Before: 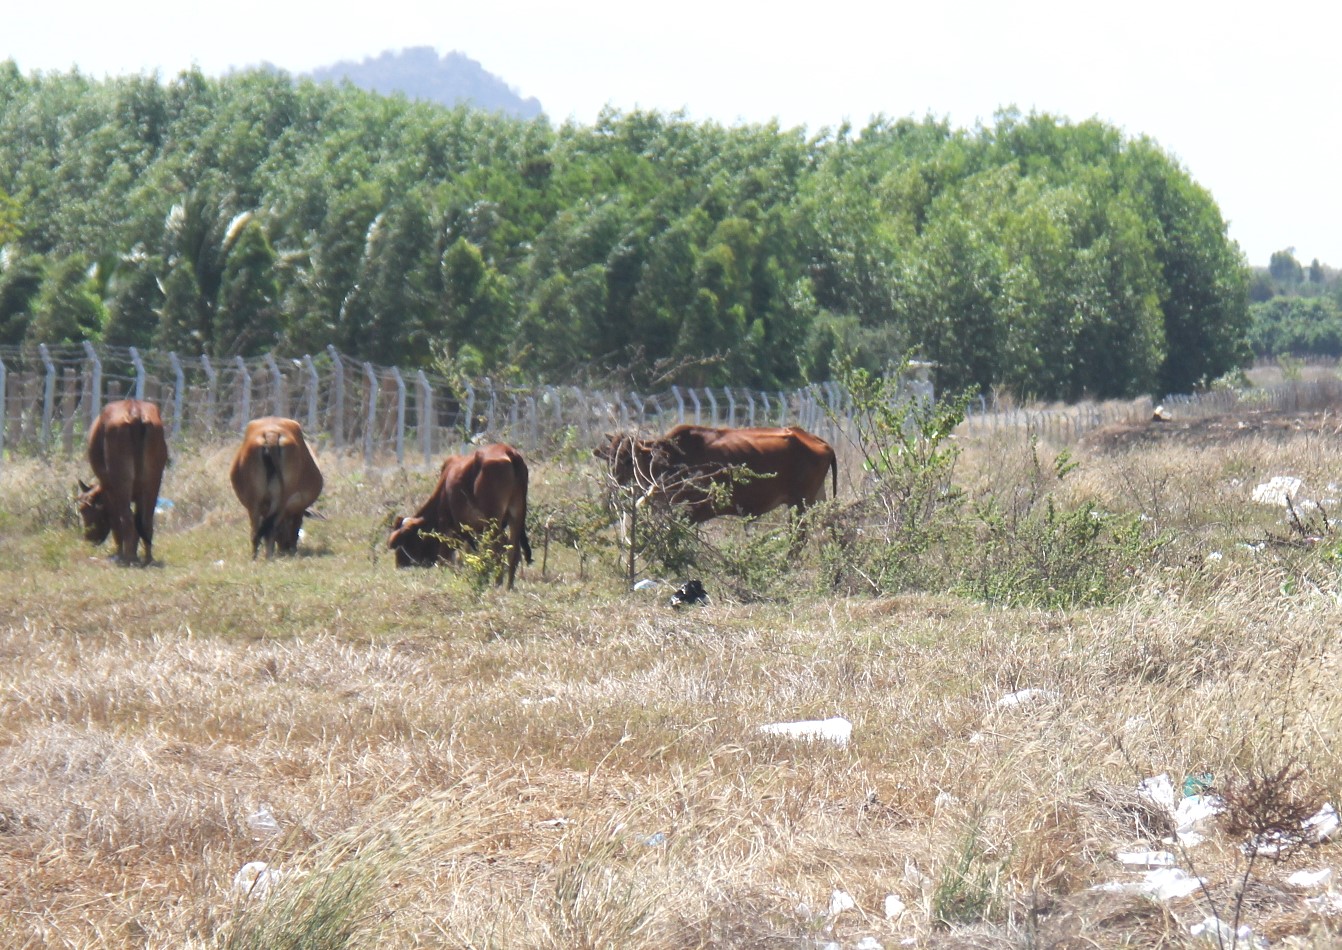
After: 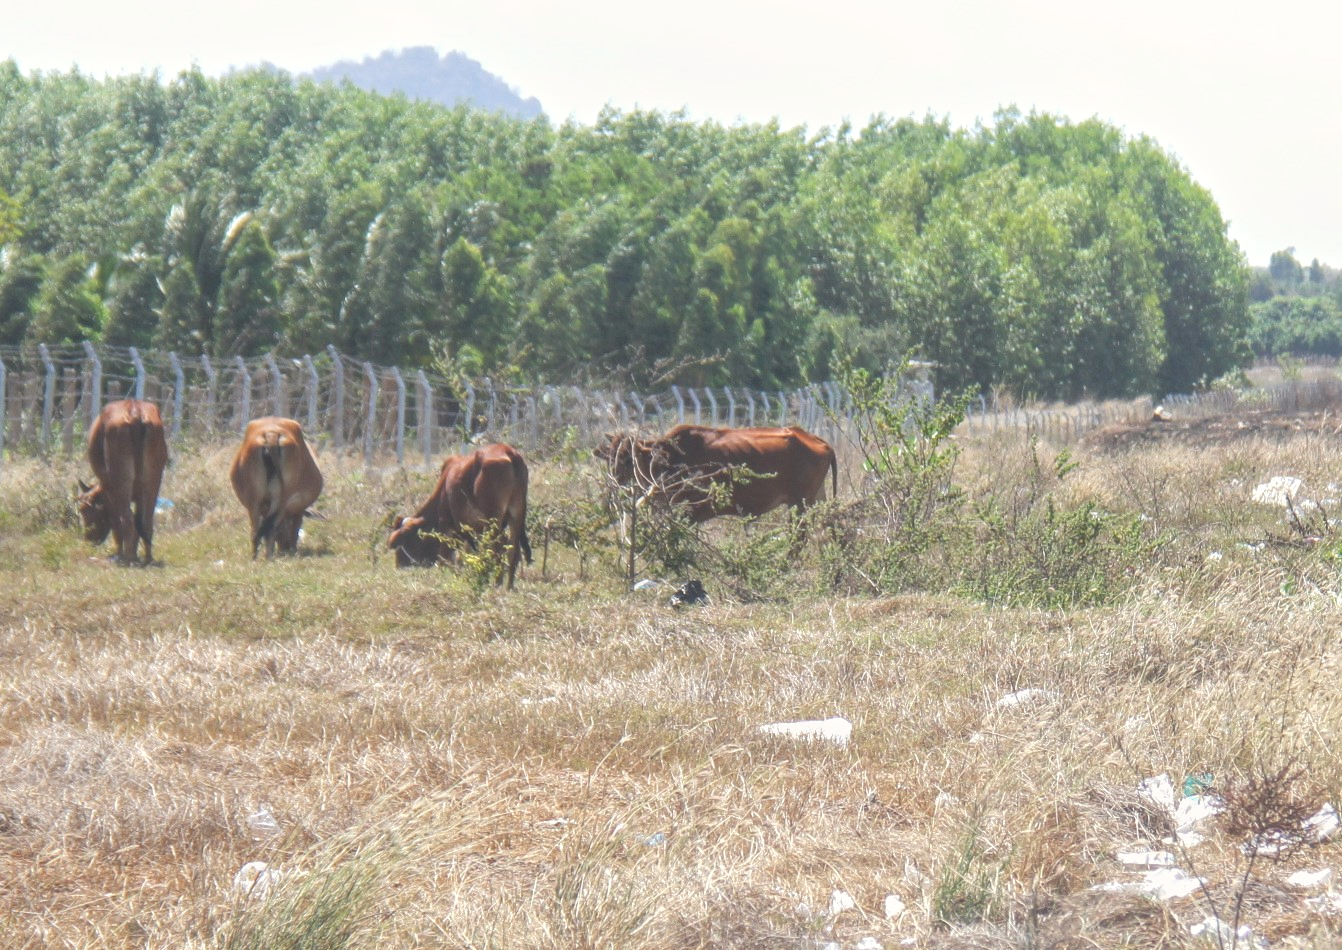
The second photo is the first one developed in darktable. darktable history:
local contrast: highlights 73%, shadows 15%, midtone range 0.197
white balance: red 1.009, blue 0.985
